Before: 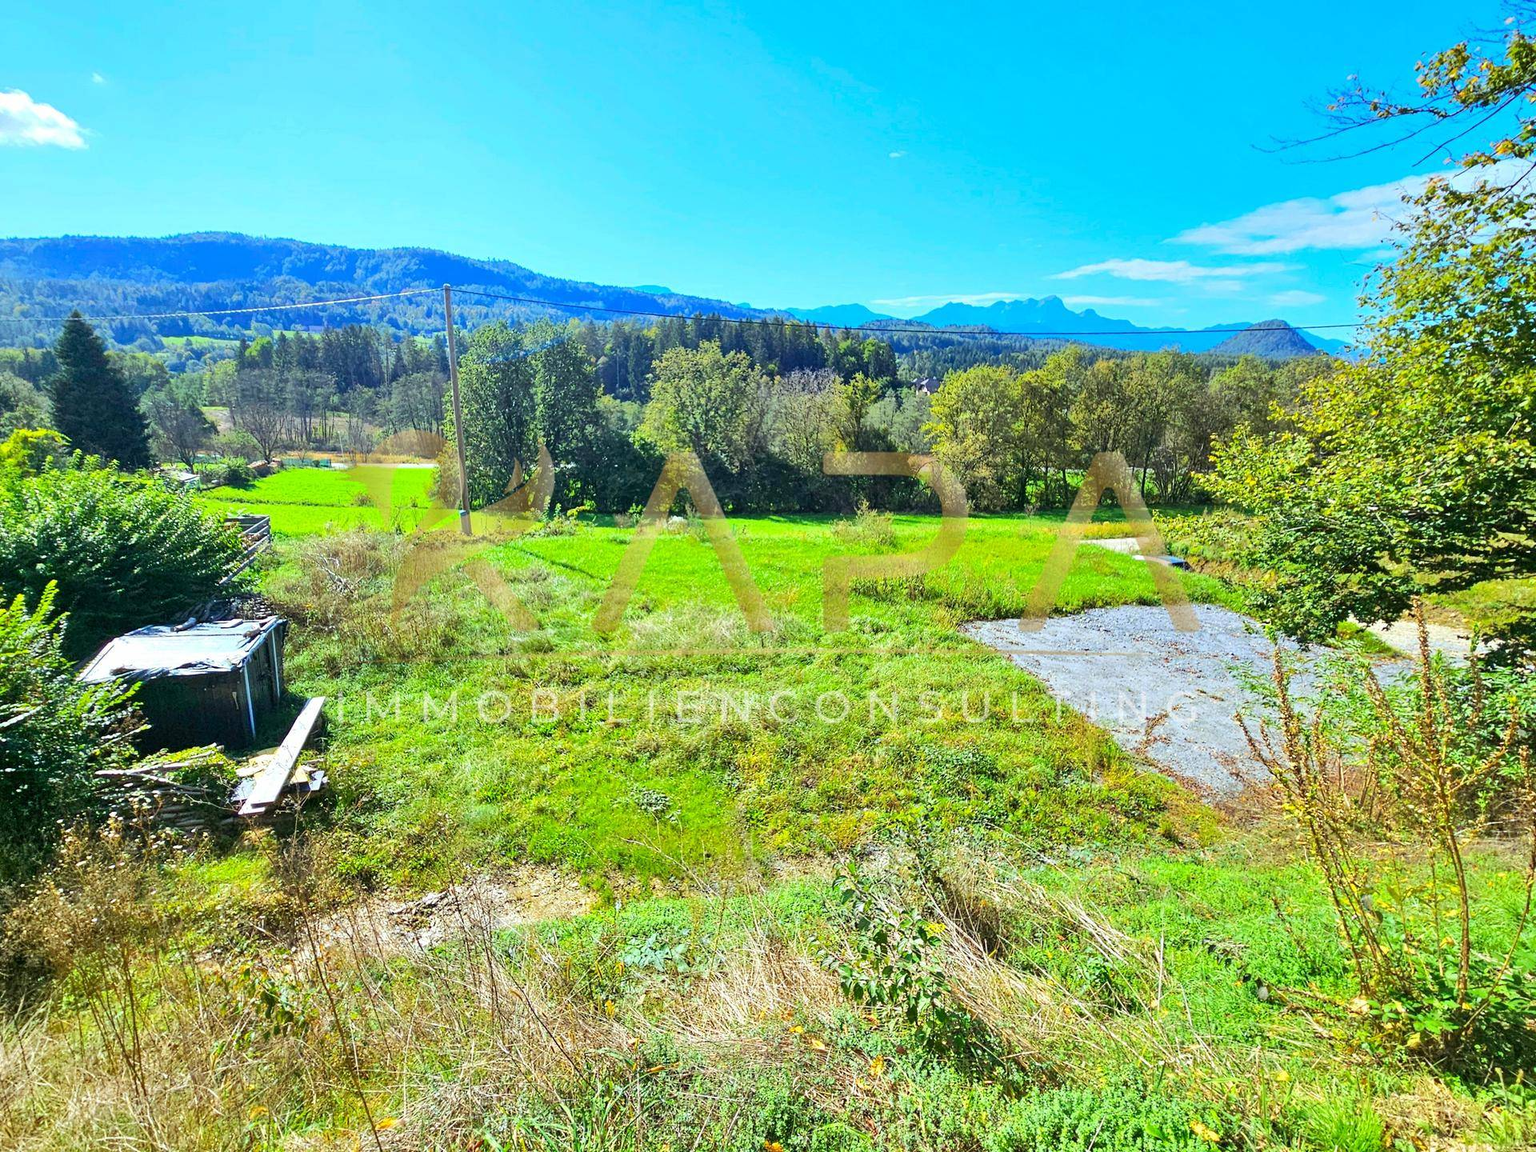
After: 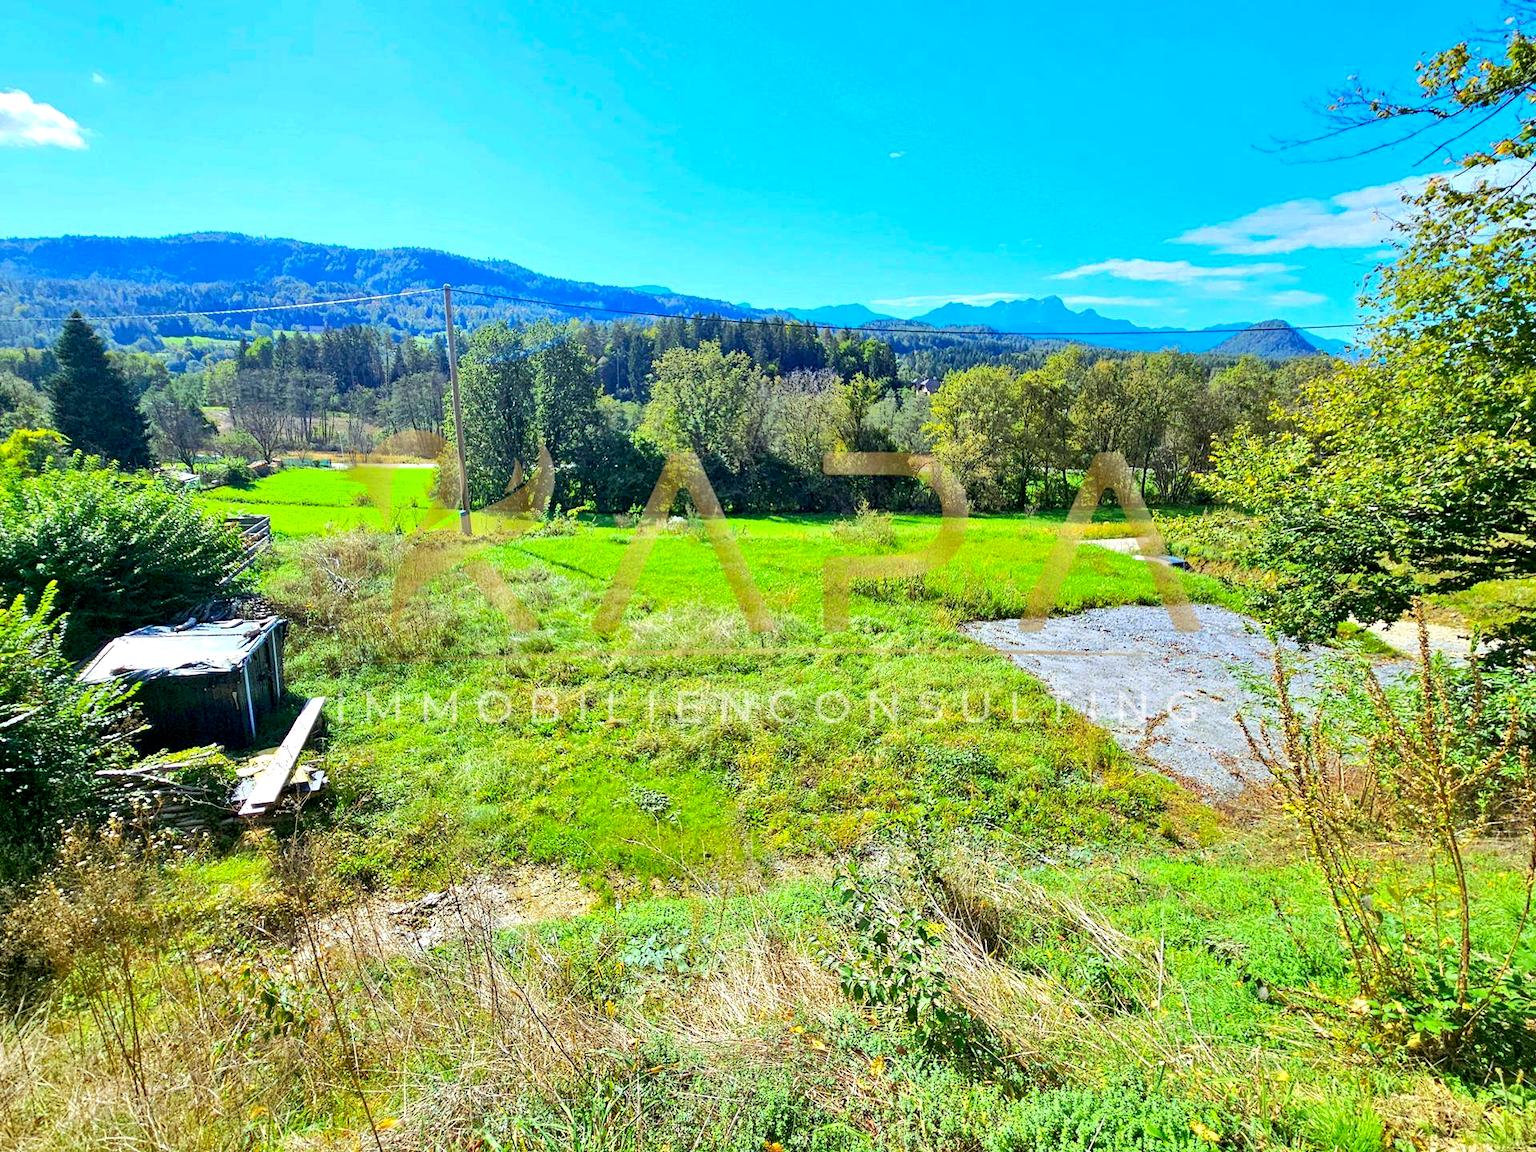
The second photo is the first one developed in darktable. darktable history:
haze removal: compatibility mode true, adaptive false
exposure: black level correction 0.007, exposure 0.094 EV, compensate exposure bias true, compensate highlight preservation false
tone equalizer: edges refinement/feathering 500, mask exposure compensation -1.57 EV, preserve details no
